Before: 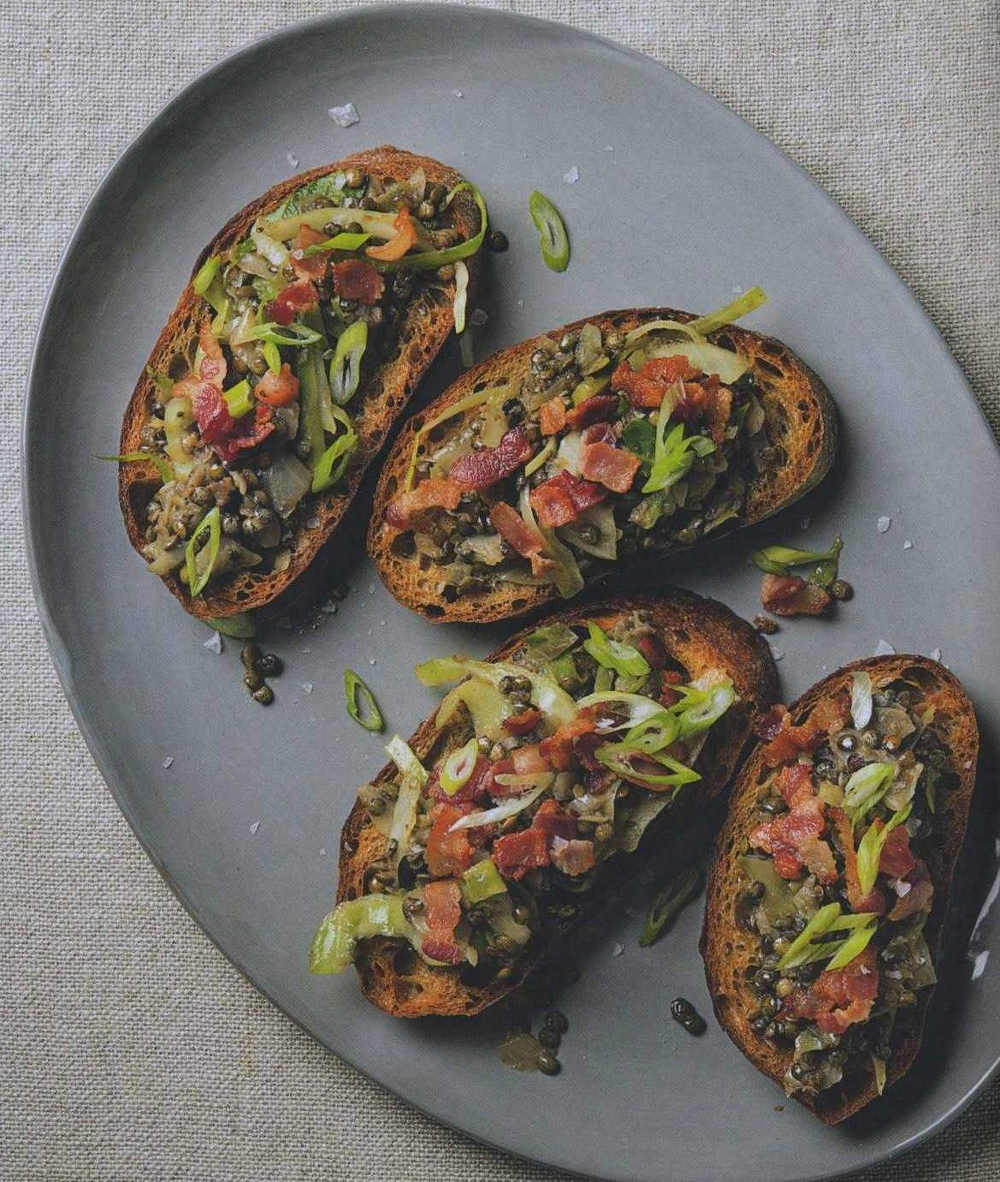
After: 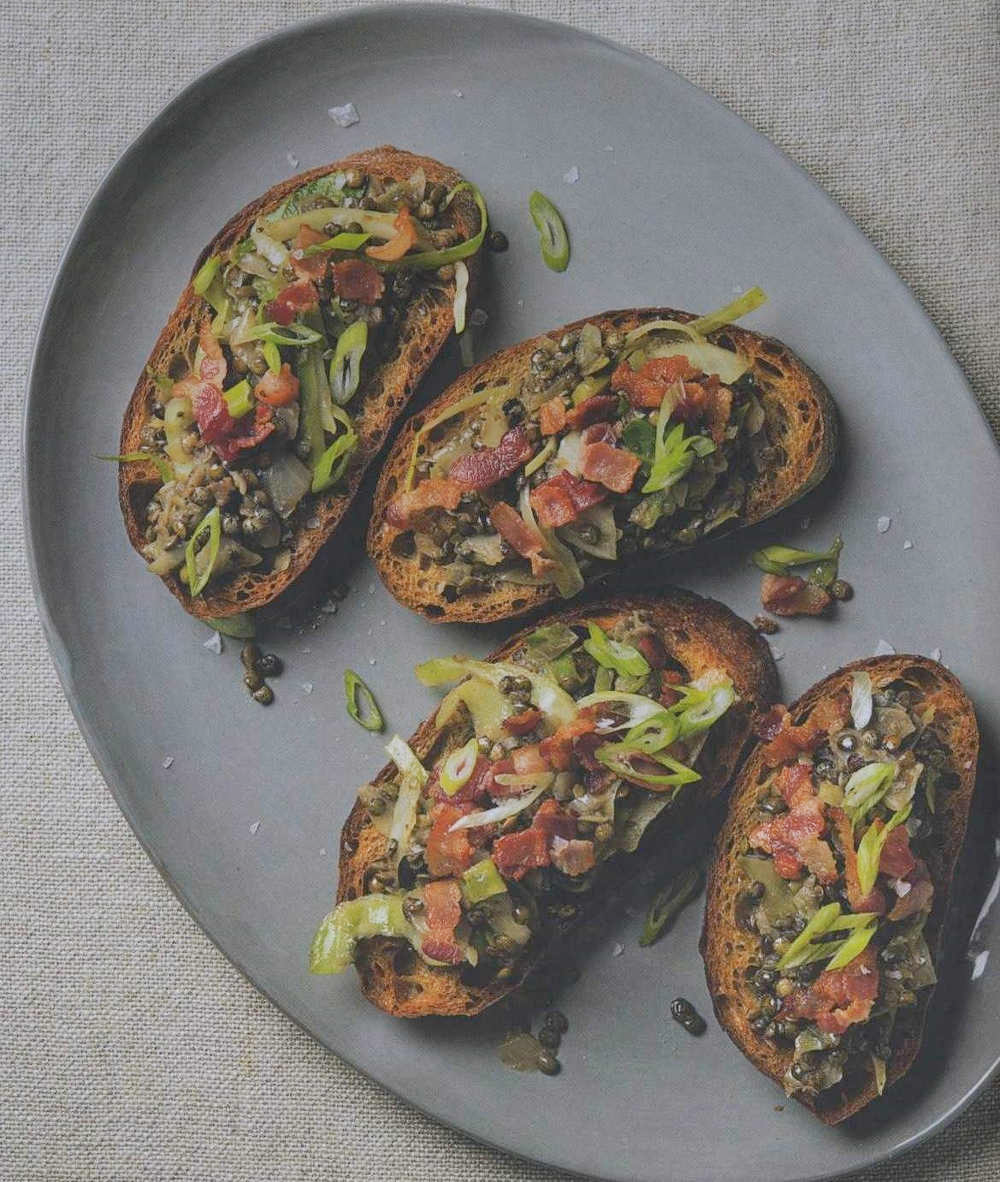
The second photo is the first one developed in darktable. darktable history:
graduated density: on, module defaults
tone curve: curves: ch0 [(0, 0) (0.003, 0.04) (0.011, 0.053) (0.025, 0.077) (0.044, 0.104) (0.069, 0.127) (0.1, 0.15) (0.136, 0.177) (0.177, 0.215) (0.224, 0.254) (0.277, 0.3) (0.335, 0.355) (0.399, 0.41) (0.468, 0.477) (0.543, 0.554) (0.623, 0.636) (0.709, 0.72) (0.801, 0.804) (0.898, 0.892) (1, 1)], preserve colors none
